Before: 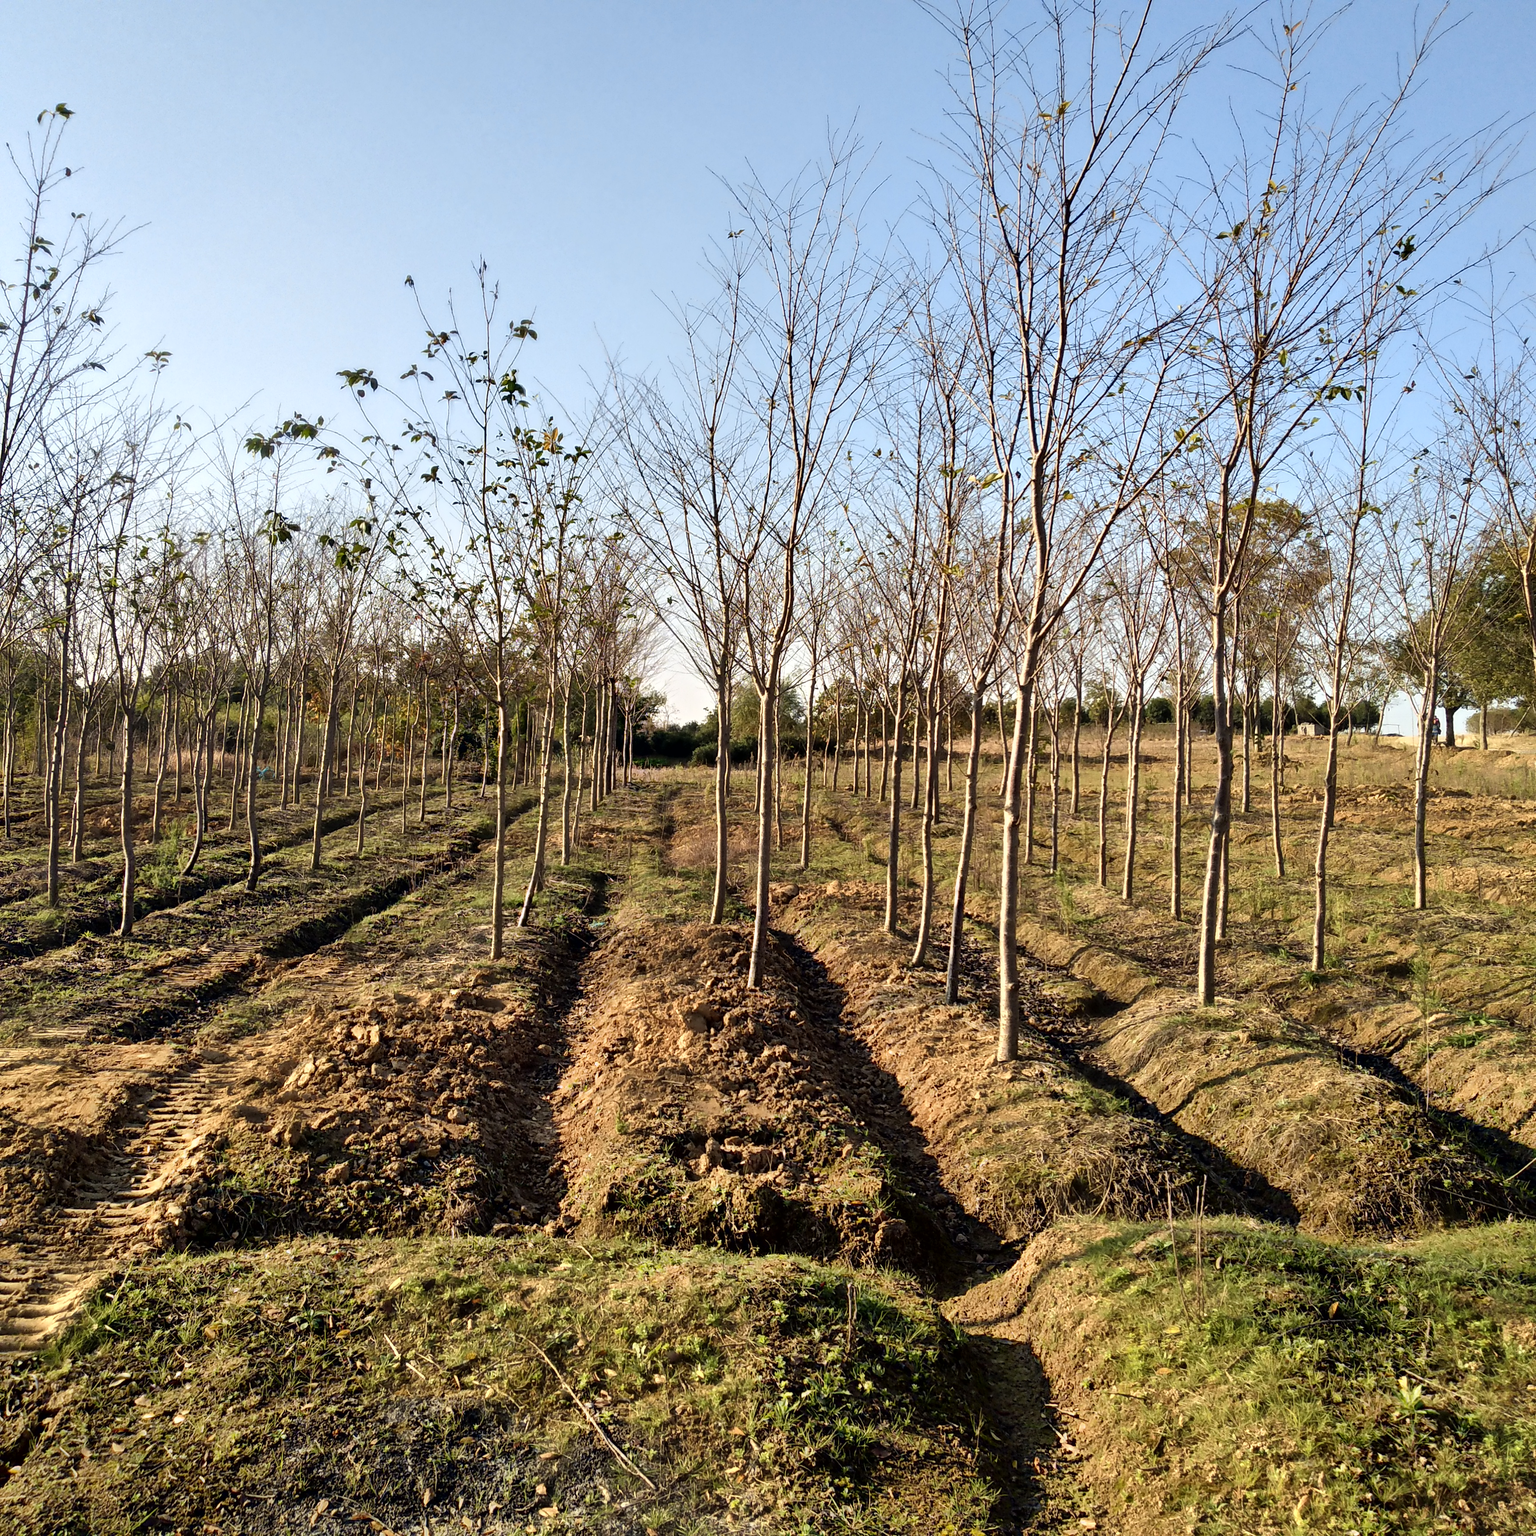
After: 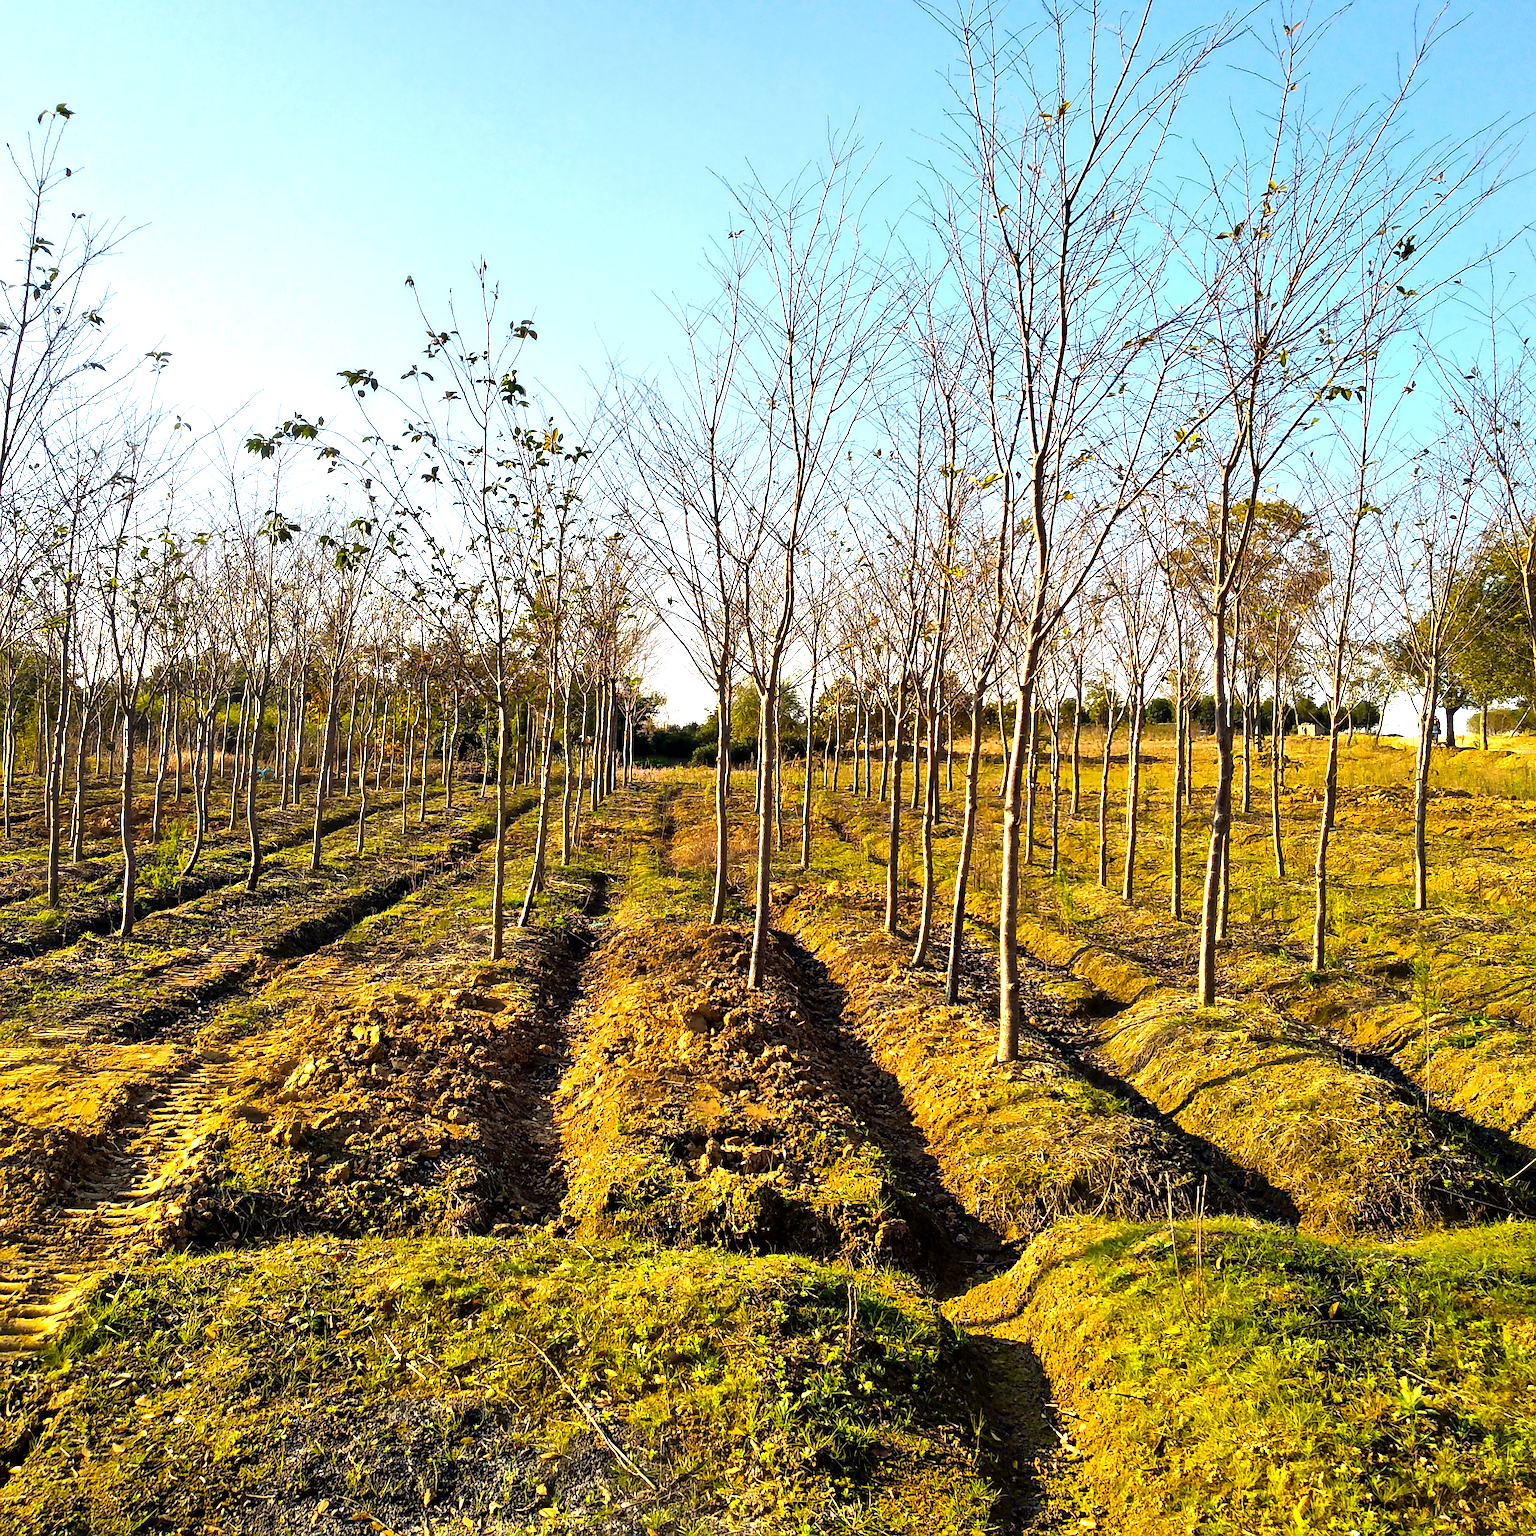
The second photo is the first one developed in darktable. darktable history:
color balance rgb: highlights gain › luminance 17.982%, perceptual saturation grading › global saturation 75.659%, perceptual saturation grading › shadows -29.896%, perceptual brilliance grading › global brilliance 10.912%
sharpen: on, module defaults
contrast brightness saturation: contrast 0.048
